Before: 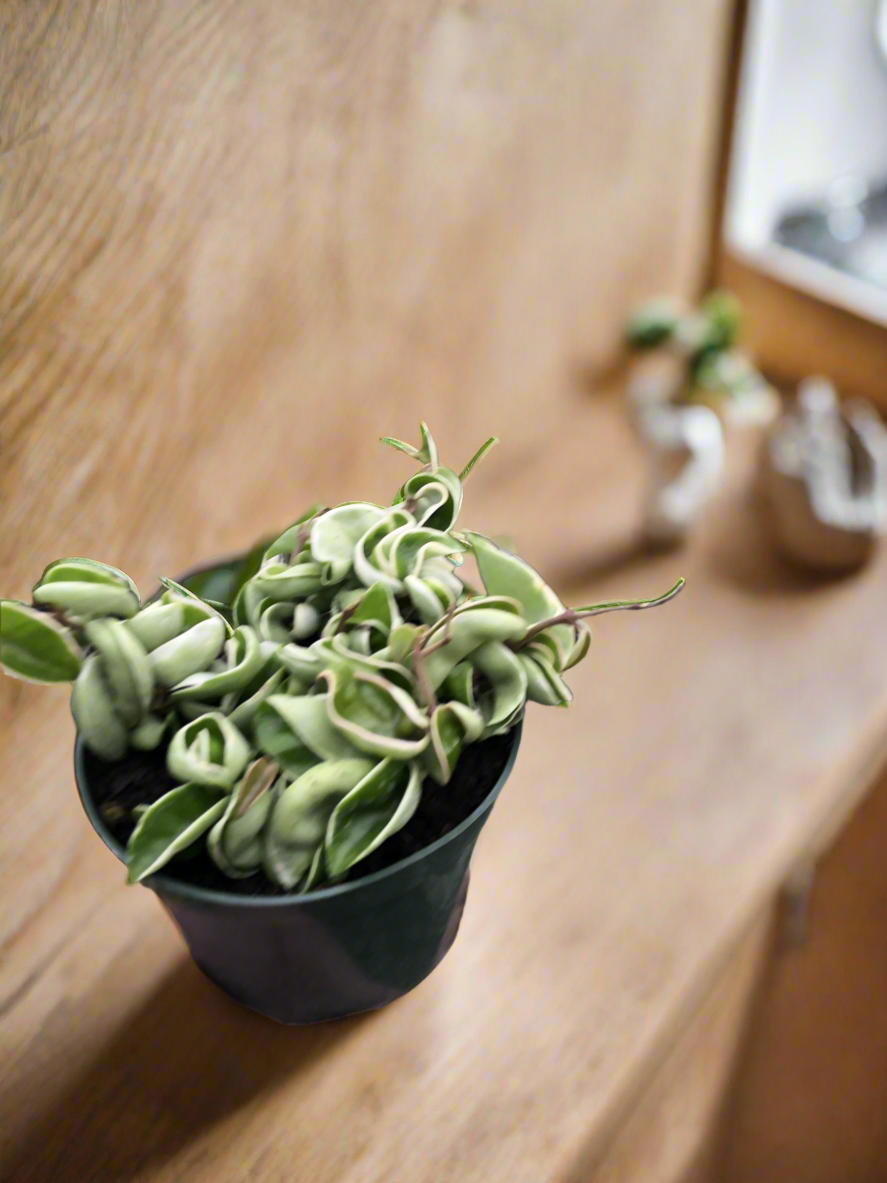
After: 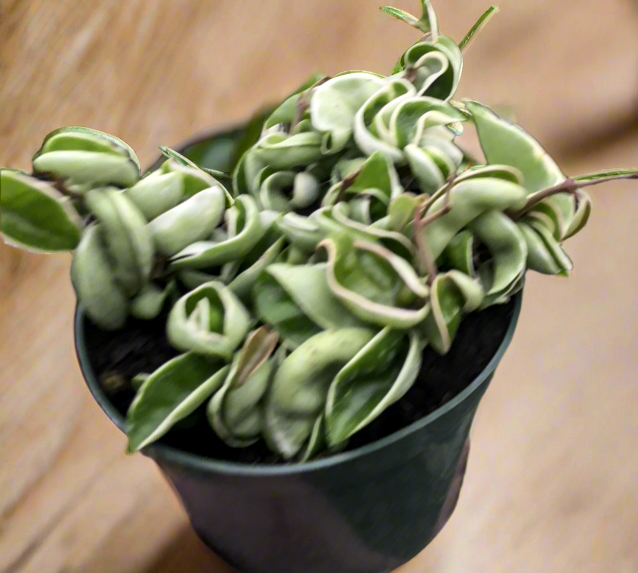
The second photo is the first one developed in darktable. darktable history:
crop: top 36.498%, right 27.964%, bottom 14.995%
shadows and highlights: shadows 37.27, highlights -28.18, soften with gaussian
local contrast: on, module defaults
